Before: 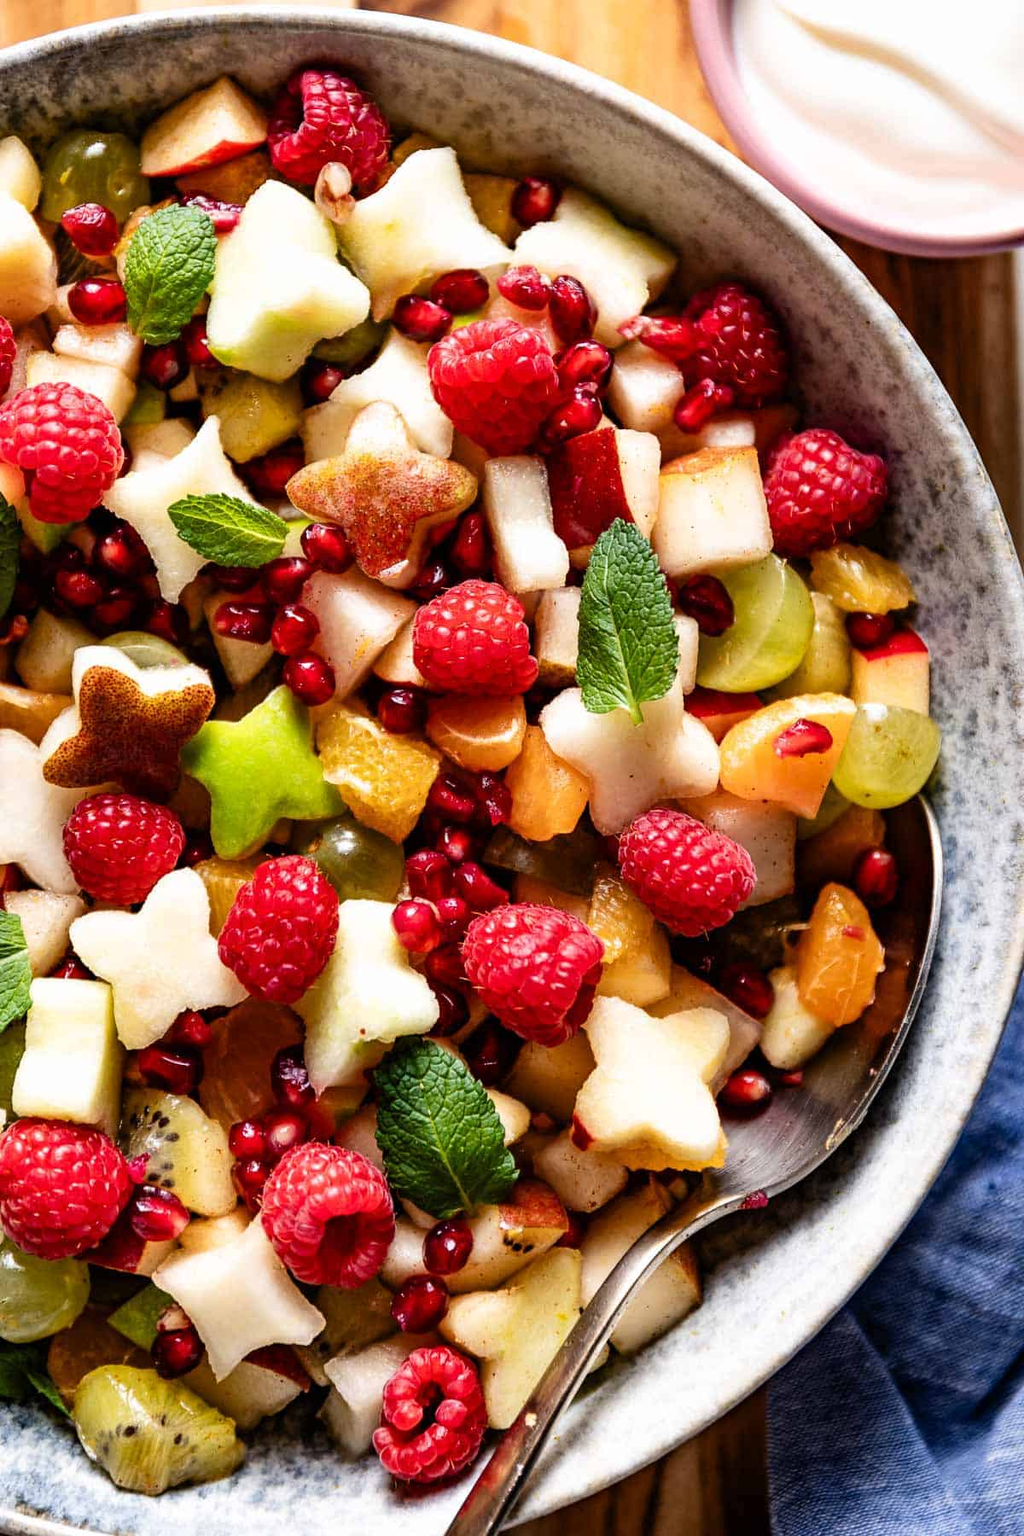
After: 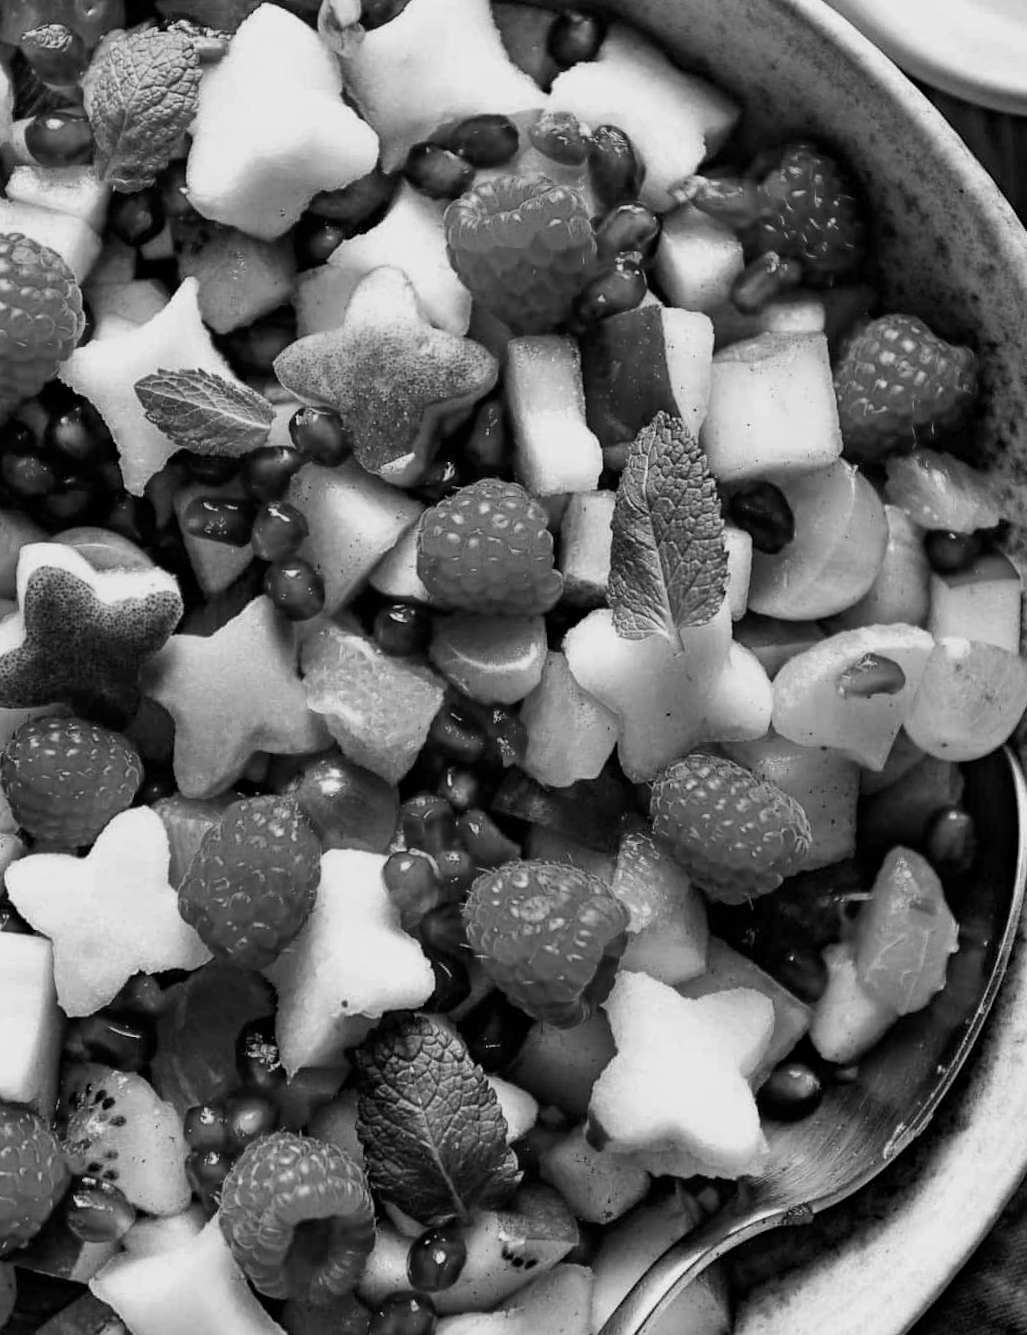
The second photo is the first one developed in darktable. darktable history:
crop: left 7.856%, top 11.836%, right 10.12%, bottom 15.387%
haze removal: adaptive false
exposure: exposure -0.293 EV, compensate highlight preservation false
color balance rgb: linear chroma grading › global chroma 15%, perceptual saturation grading › global saturation 30%
white balance: red 1, blue 1
monochrome: on, module defaults
rotate and perspective: rotation 1.72°, automatic cropping off
